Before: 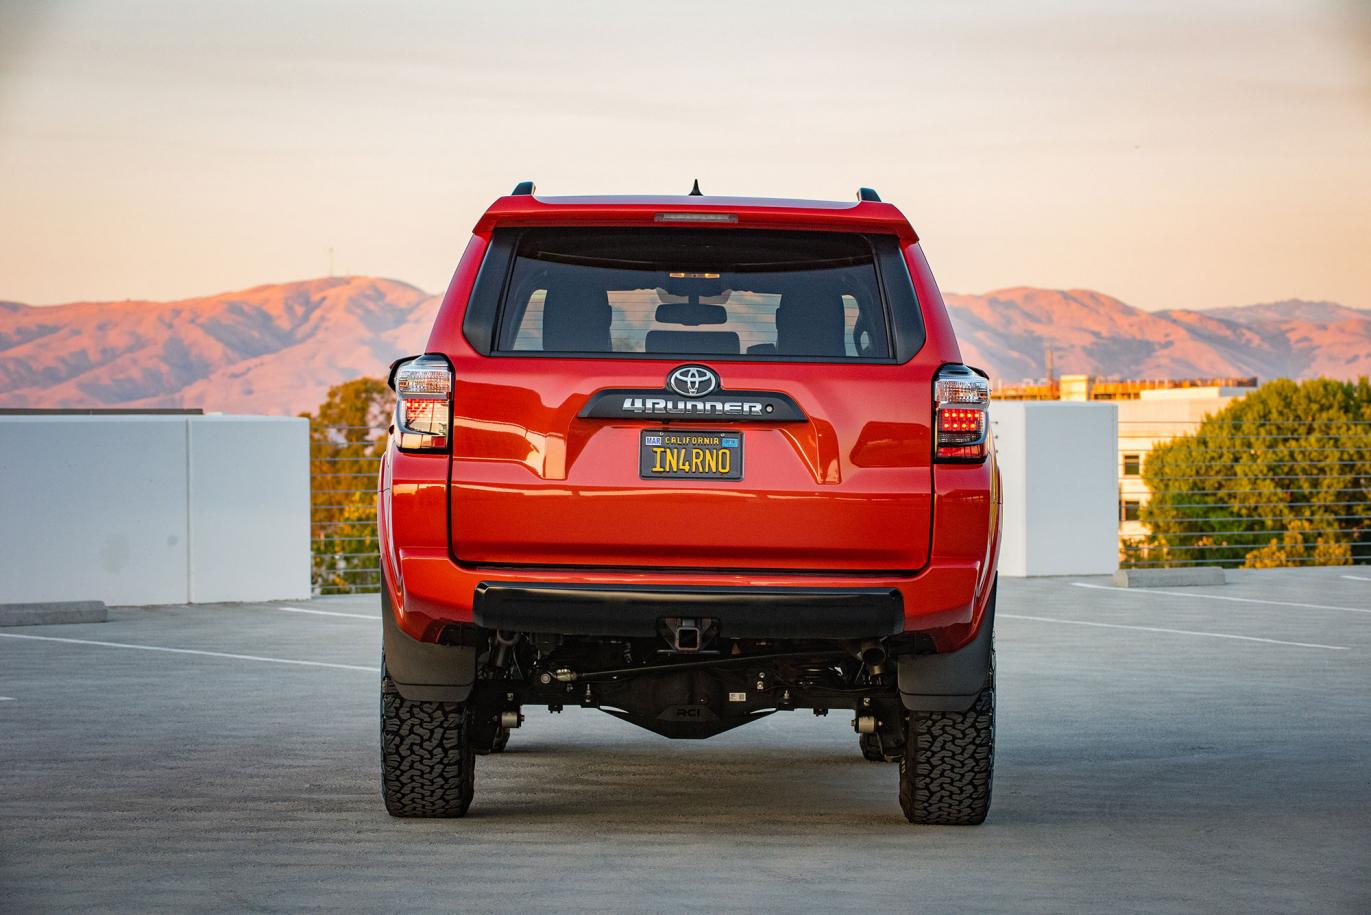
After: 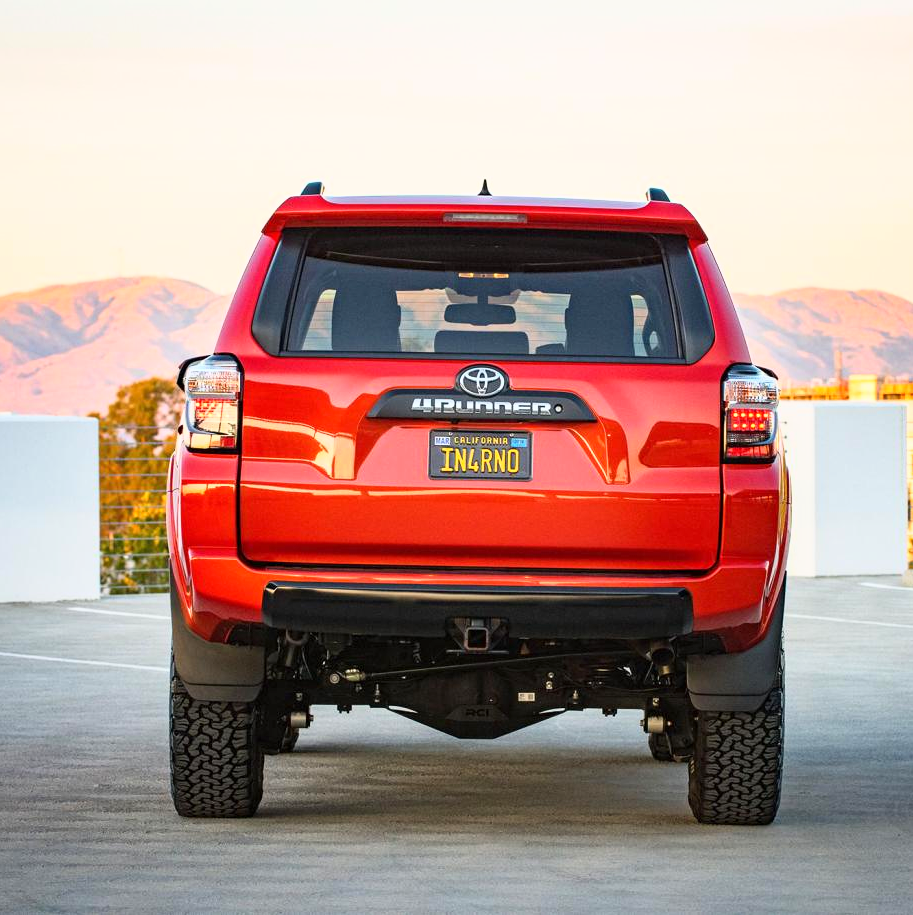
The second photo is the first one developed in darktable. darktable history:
crop: left 15.419%, right 17.914%
base curve: curves: ch0 [(0, 0) (0.557, 0.834) (1, 1)]
